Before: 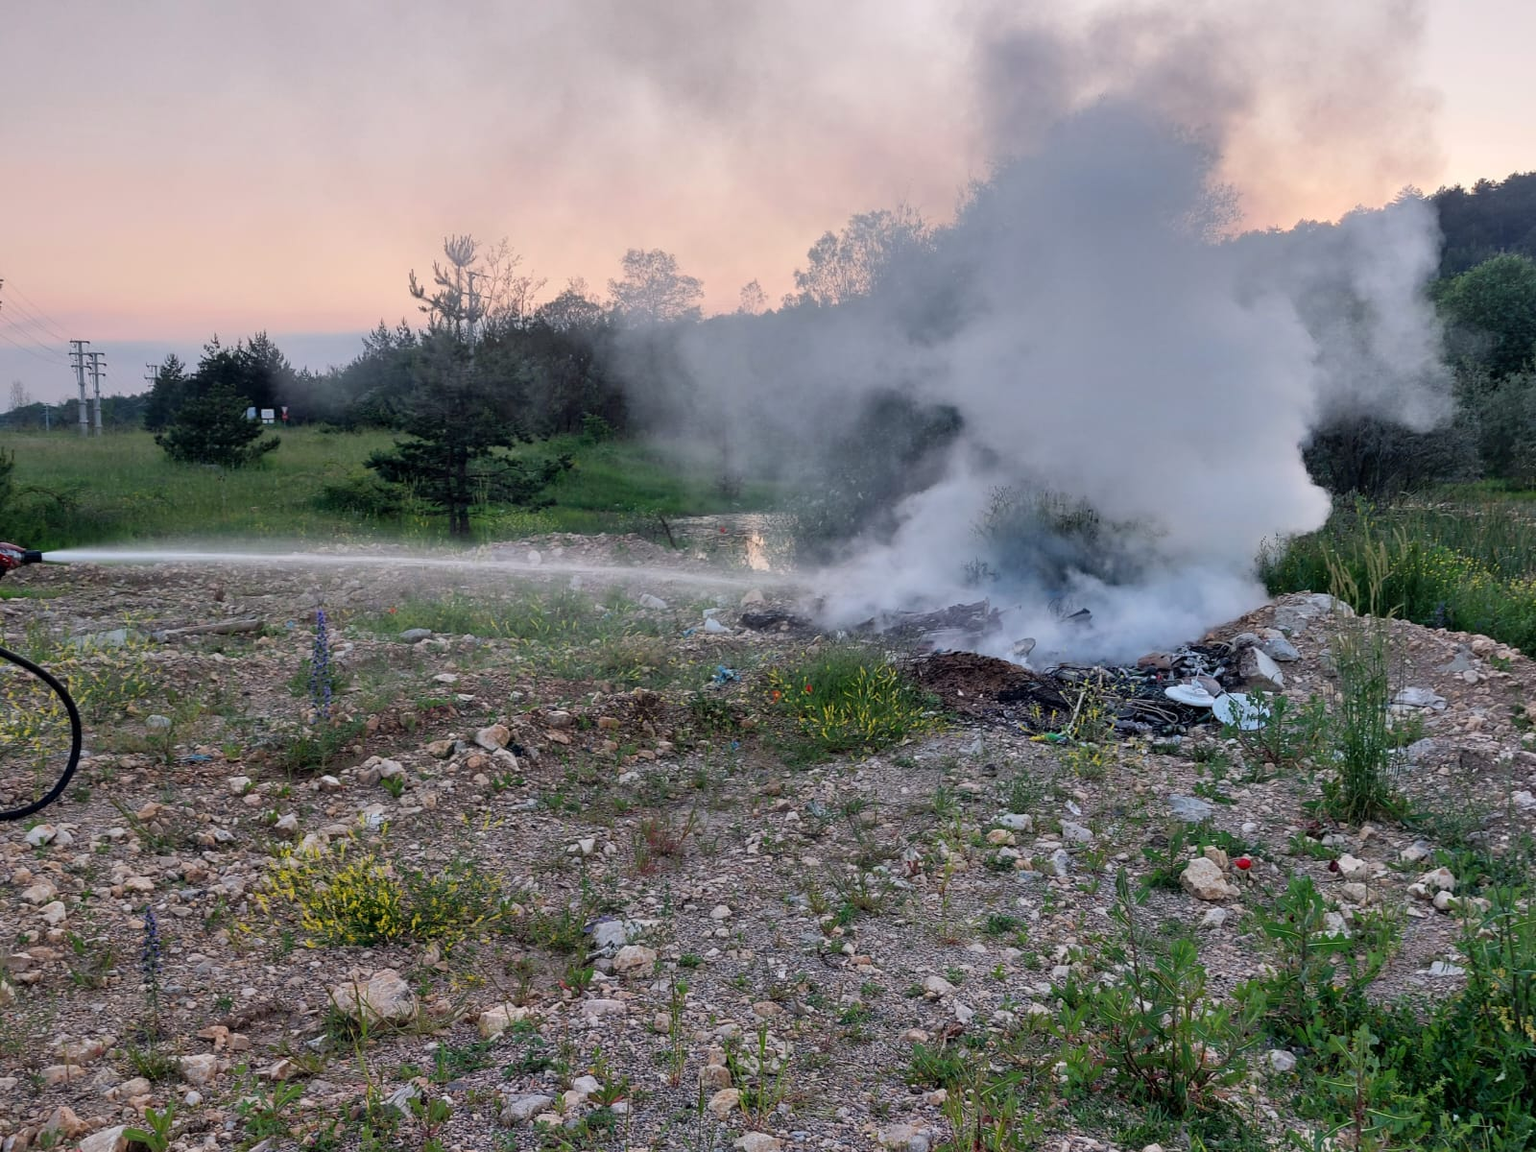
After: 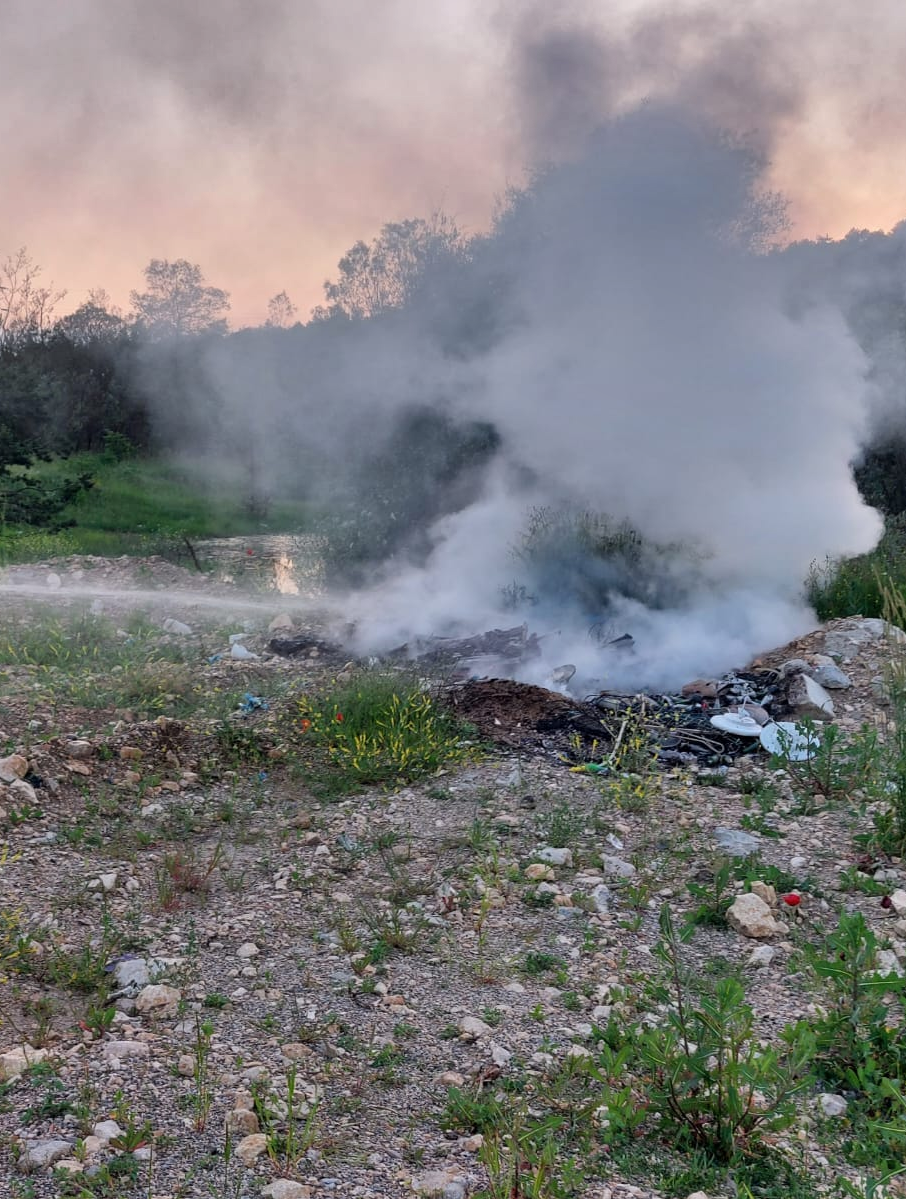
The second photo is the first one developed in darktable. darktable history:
shadows and highlights: low approximation 0.01, soften with gaussian
crop: left 31.458%, top 0%, right 11.876%
